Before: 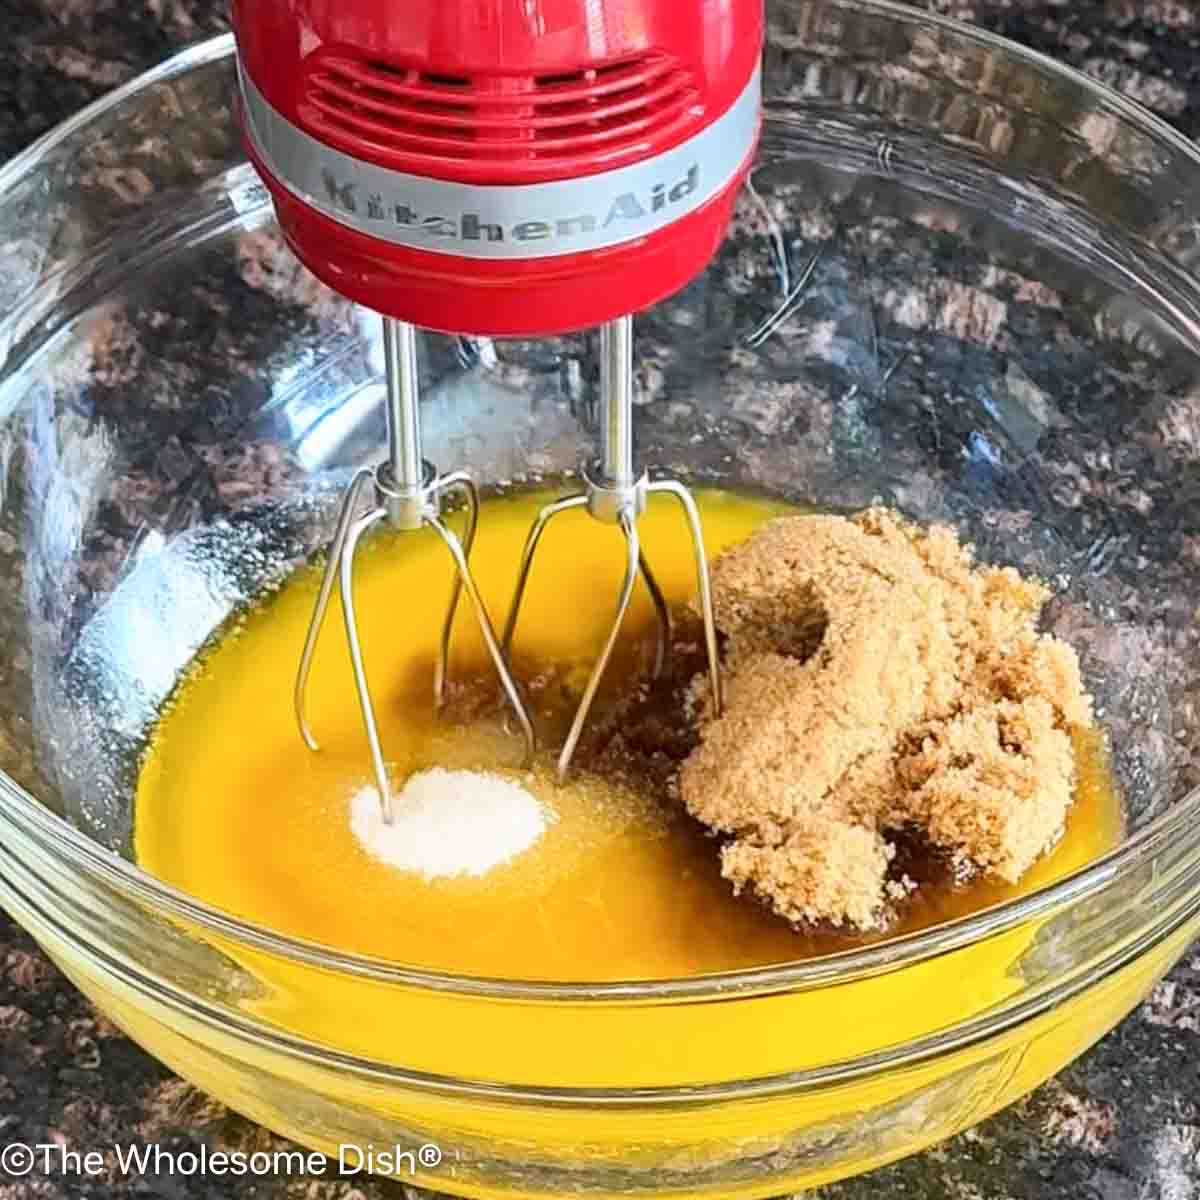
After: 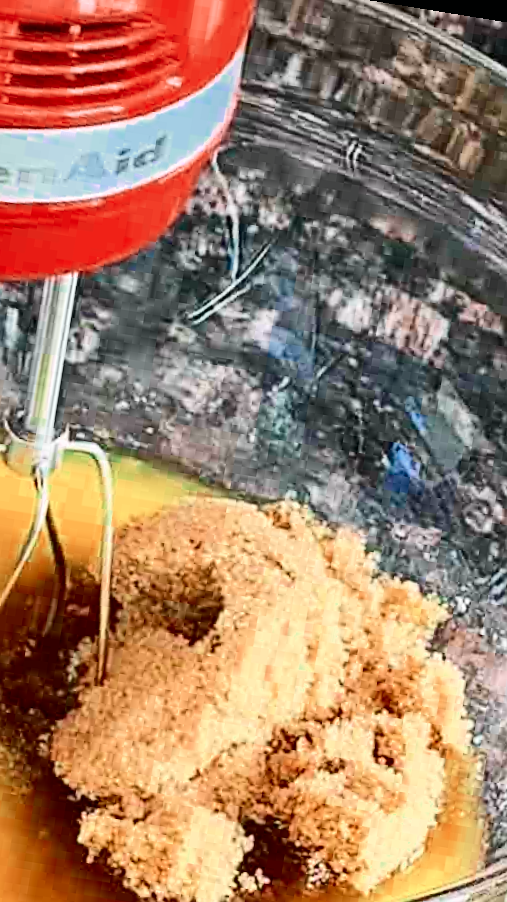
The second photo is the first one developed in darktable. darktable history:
color zones: curves: ch0 [(0, 0.5) (0.125, 0.4) (0.25, 0.5) (0.375, 0.4) (0.5, 0.4) (0.625, 0.35) (0.75, 0.35) (0.875, 0.5)]; ch1 [(0, 0.35) (0.125, 0.45) (0.25, 0.35) (0.375, 0.35) (0.5, 0.35) (0.625, 0.35) (0.75, 0.45) (0.875, 0.35)]; ch2 [(0, 0.6) (0.125, 0.5) (0.25, 0.5) (0.375, 0.6) (0.5, 0.6) (0.625, 0.5) (0.75, 0.5) (0.875, 0.5)]
sharpen: on, module defaults
crop and rotate: left 49.936%, top 10.094%, right 13.136%, bottom 24.256%
tone curve: curves: ch0 [(0, 0.003) (0.044, 0.025) (0.12, 0.089) (0.197, 0.168) (0.281, 0.273) (0.468, 0.548) (0.583, 0.691) (0.701, 0.815) (0.86, 0.922) (1, 0.982)]; ch1 [(0, 0) (0.232, 0.214) (0.404, 0.376) (0.461, 0.425) (0.493, 0.481) (0.501, 0.5) (0.517, 0.524) (0.55, 0.585) (0.598, 0.651) (0.671, 0.735) (0.796, 0.85) (1, 1)]; ch2 [(0, 0) (0.249, 0.216) (0.357, 0.317) (0.448, 0.432) (0.478, 0.492) (0.498, 0.499) (0.517, 0.527) (0.537, 0.564) (0.569, 0.617) (0.61, 0.659) (0.706, 0.75) (0.808, 0.809) (0.991, 0.968)], color space Lab, independent channels, preserve colors none
rotate and perspective: rotation 9.12°, automatic cropping off
